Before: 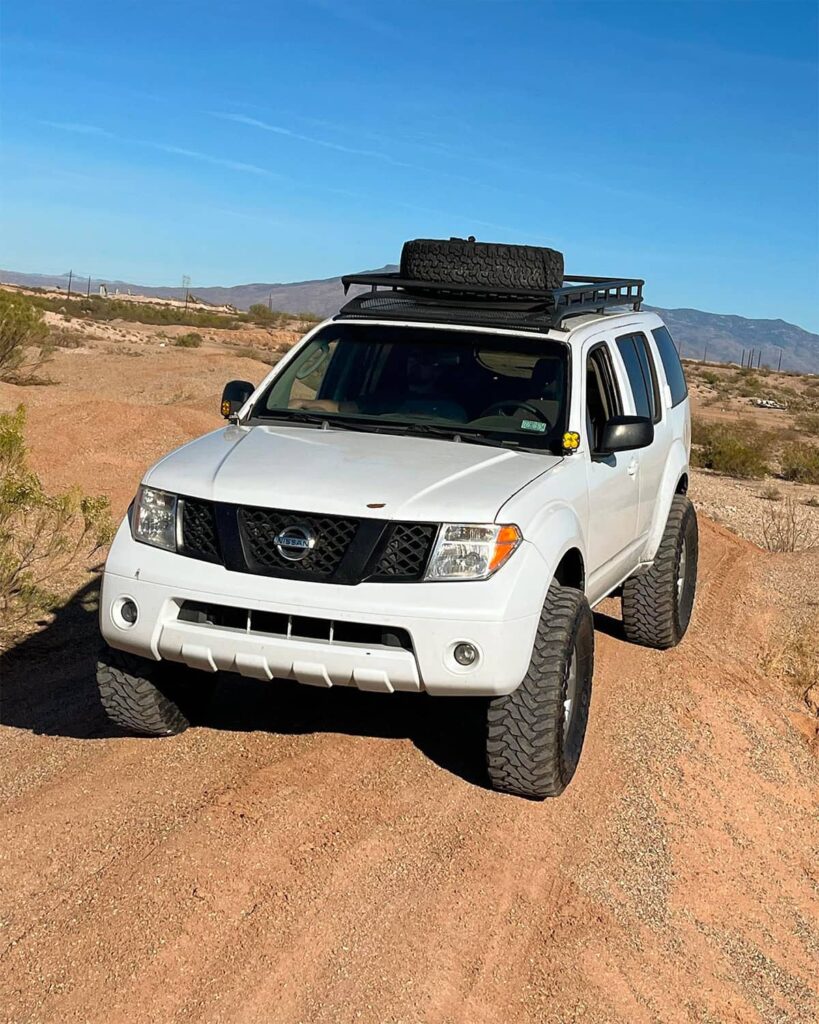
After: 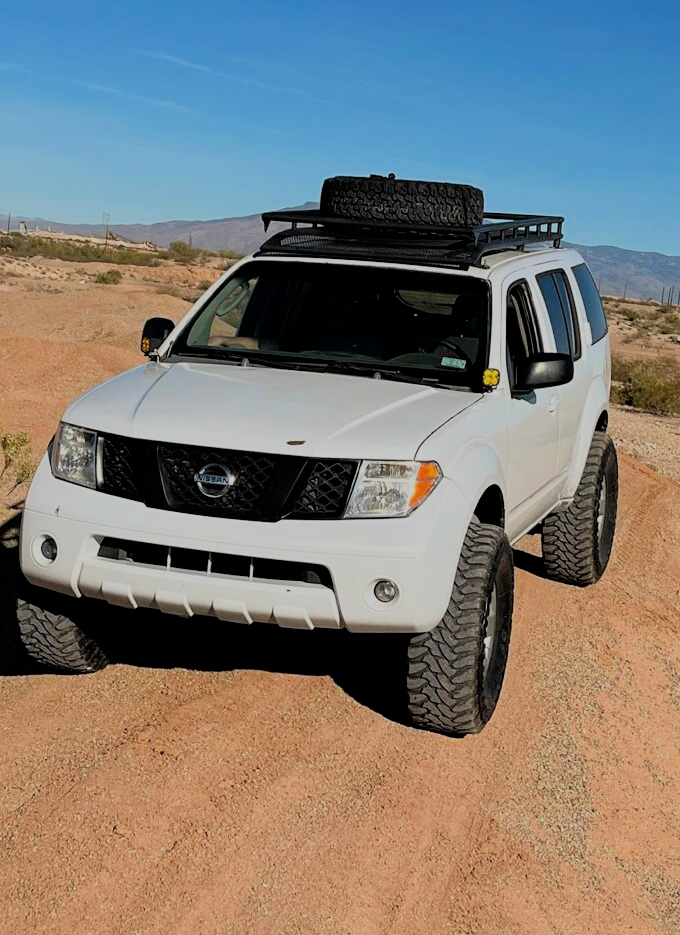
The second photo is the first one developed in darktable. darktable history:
filmic rgb: black relative exposure -6.05 EV, white relative exposure 6.98 EV, hardness 2.26, color science v6 (2022)
crop: left 9.841%, top 6.228%, right 7.04%, bottom 2.404%
